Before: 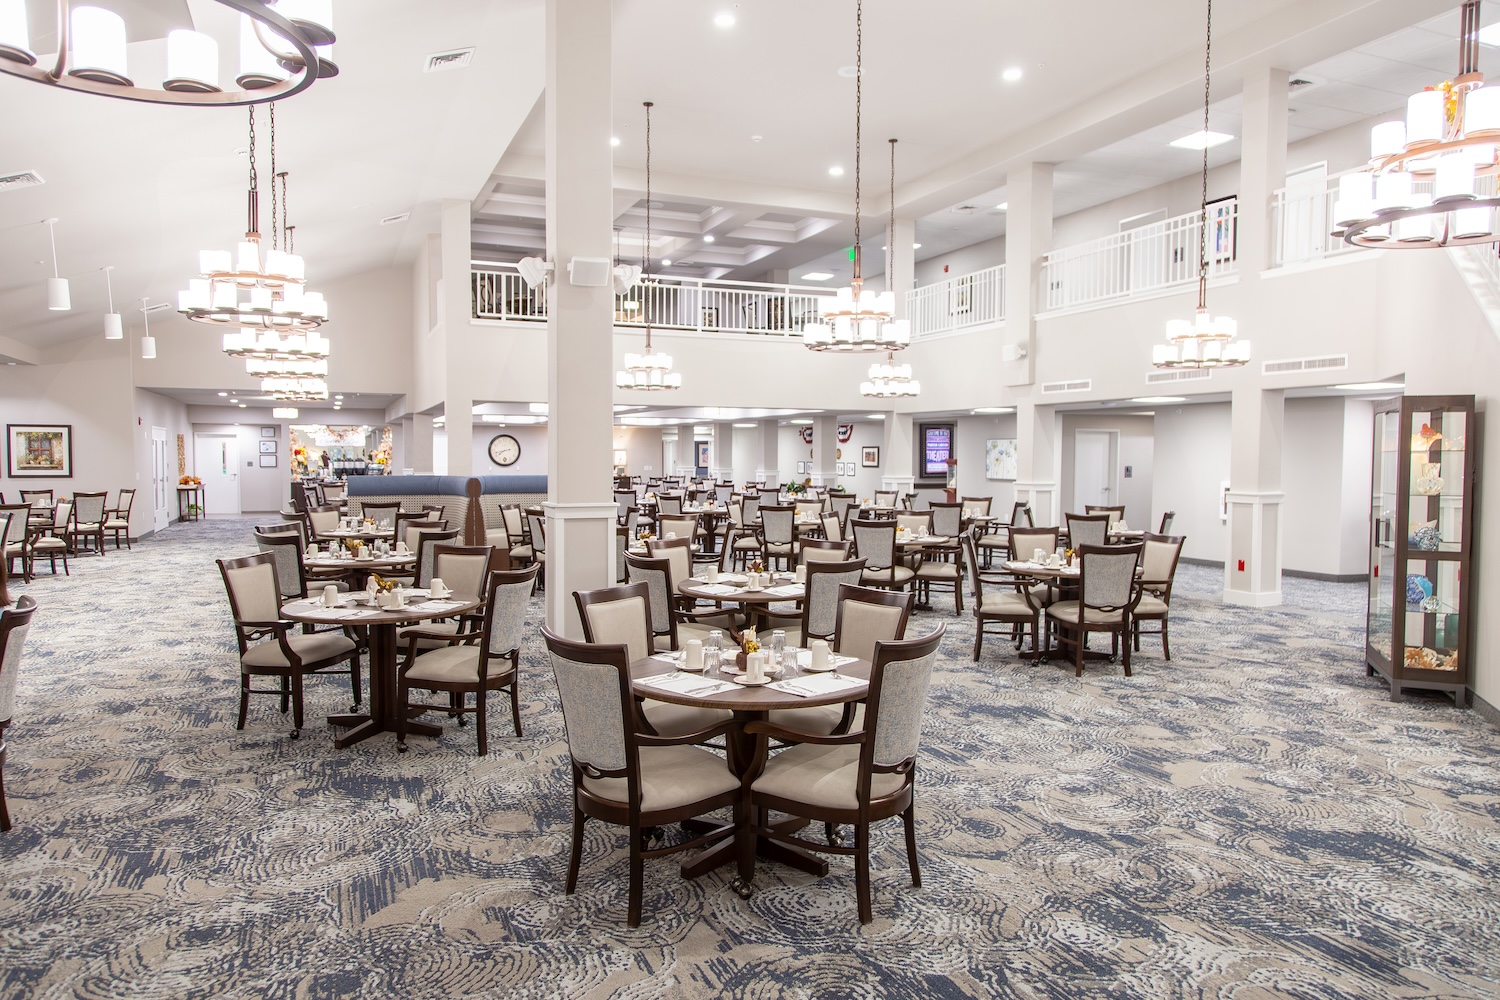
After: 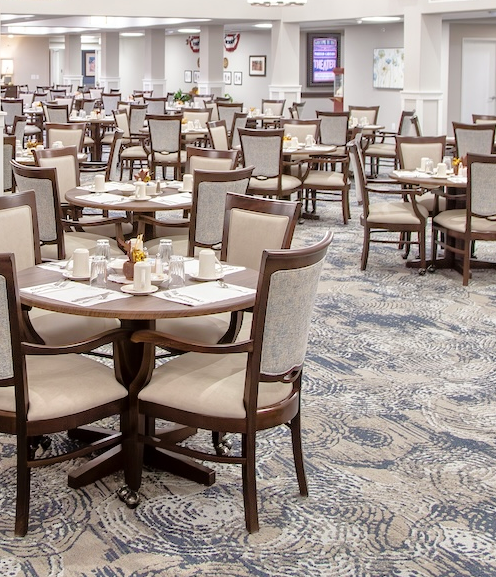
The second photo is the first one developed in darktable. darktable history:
tone equalizer: -7 EV 0.15 EV, -6 EV 0.6 EV, -5 EV 1.15 EV, -4 EV 1.33 EV, -3 EV 1.15 EV, -2 EV 0.6 EV, -1 EV 0.15 EV, mask exposure compensation -0.5 EV
crop: left 40.878%, top 39.176%, right 25.993%, bottom 3.081%
